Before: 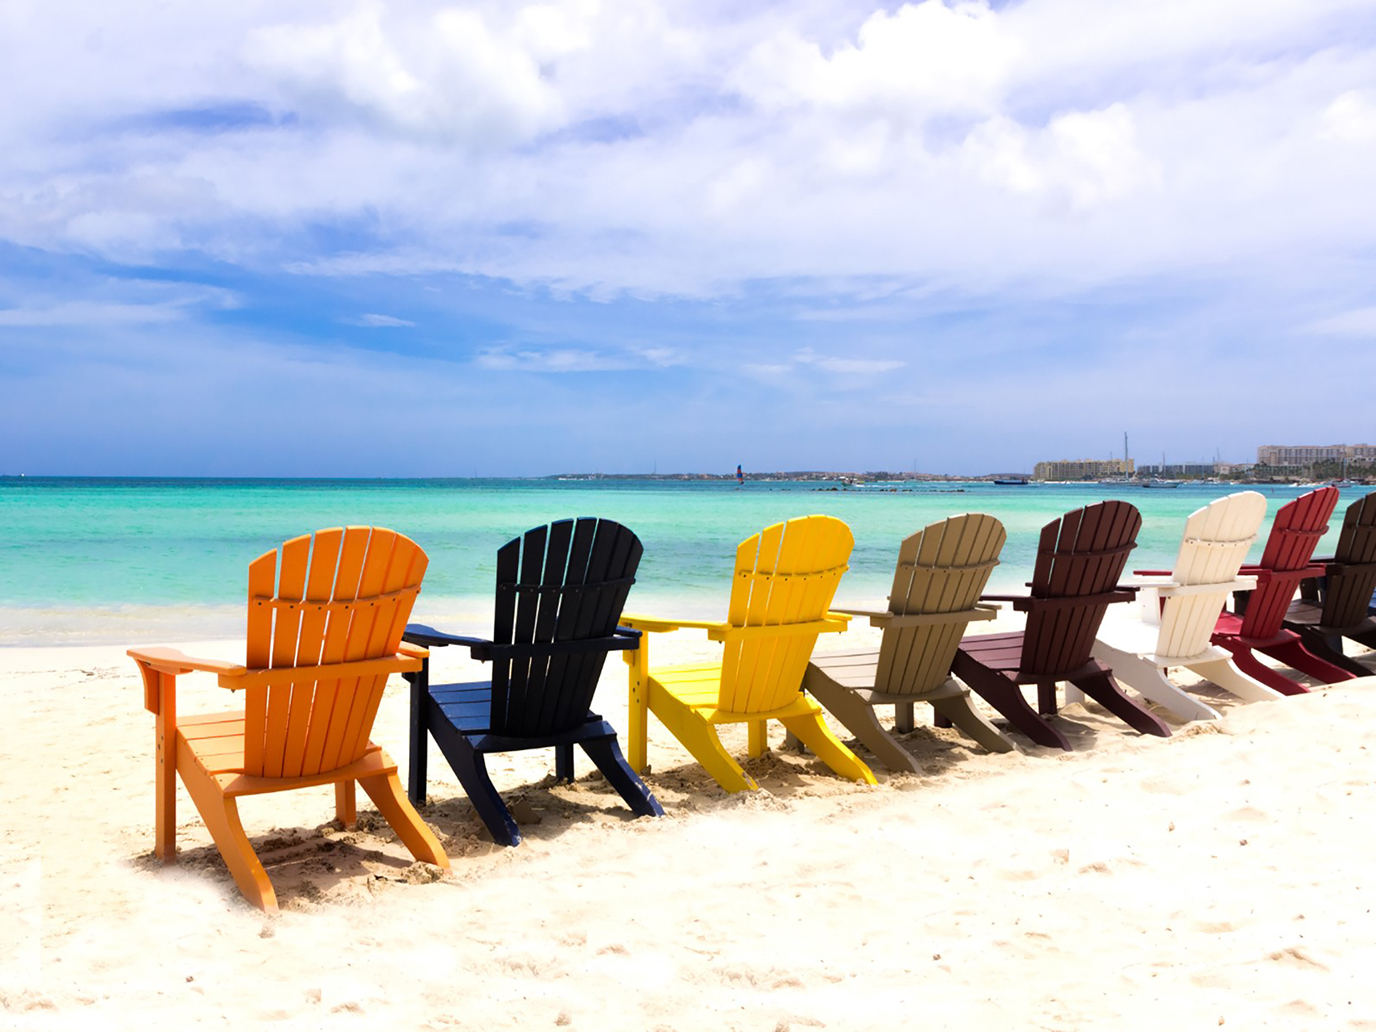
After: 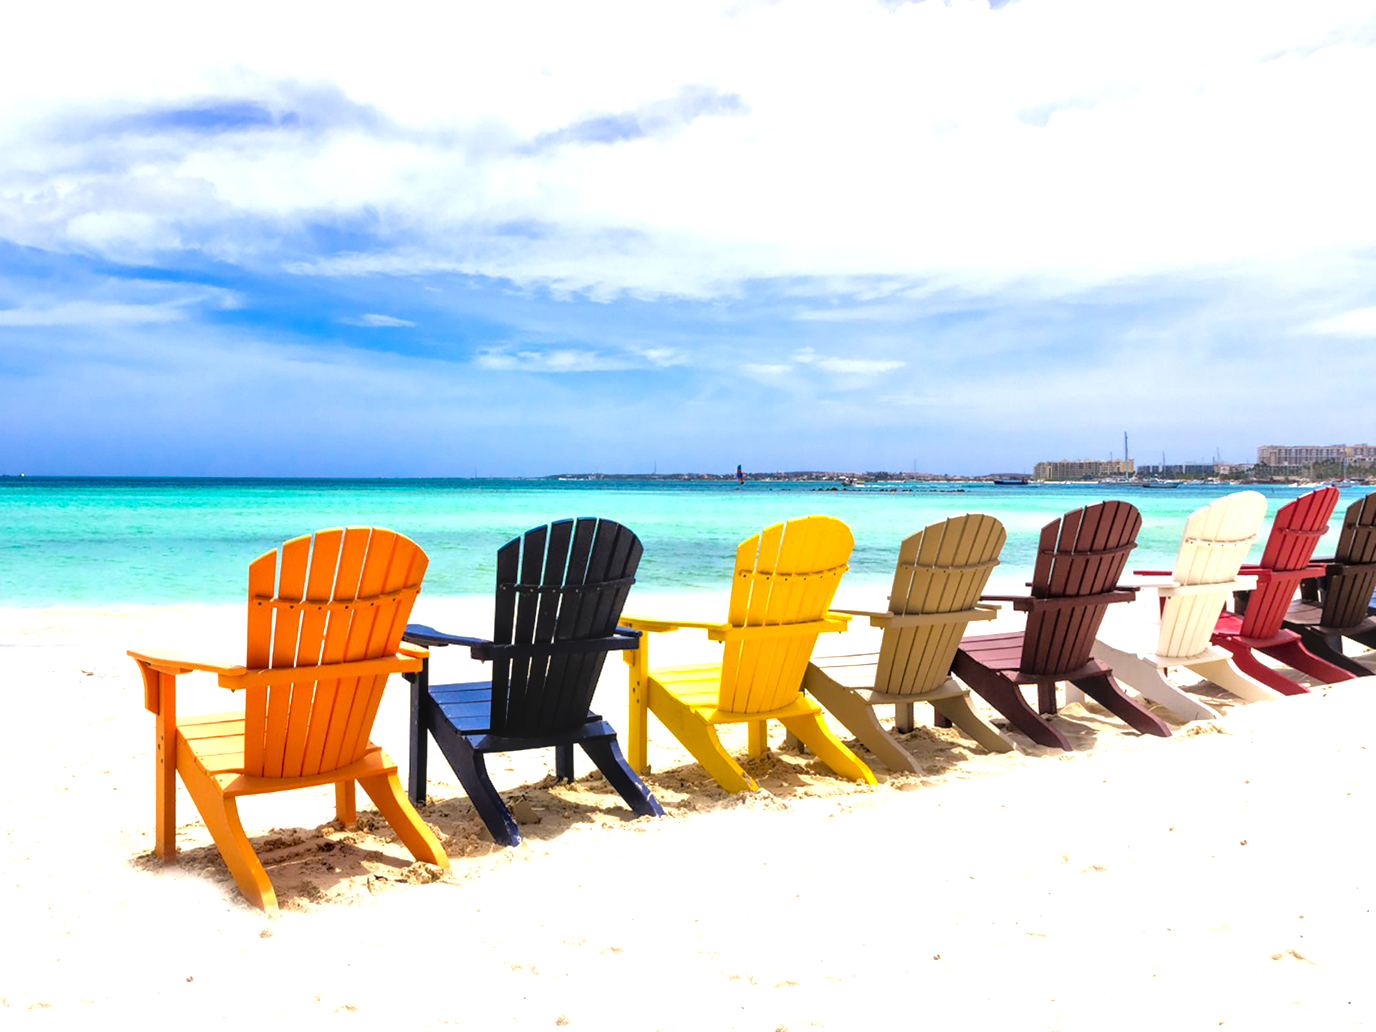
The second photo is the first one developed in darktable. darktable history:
exposure: exposure 0.207 EV, compensate highlight preservation false
tone equalizer: -7 EV 0.15 EV, -6 EV 0.6 EV, -5 EV 1.15 EV, -4 EV 1.33 EV, -3 EV 1.15 EV, -2 EV 0.6 EV, -1 EV 0.15 EV, mask exposure compensation -0.5 EV
color balance rgb: linear chroma grading › global chroma 10%, global vibrance 10%, contrast 15%, saturation formula JzAzBz (2021)
local contrast: detail 130%
